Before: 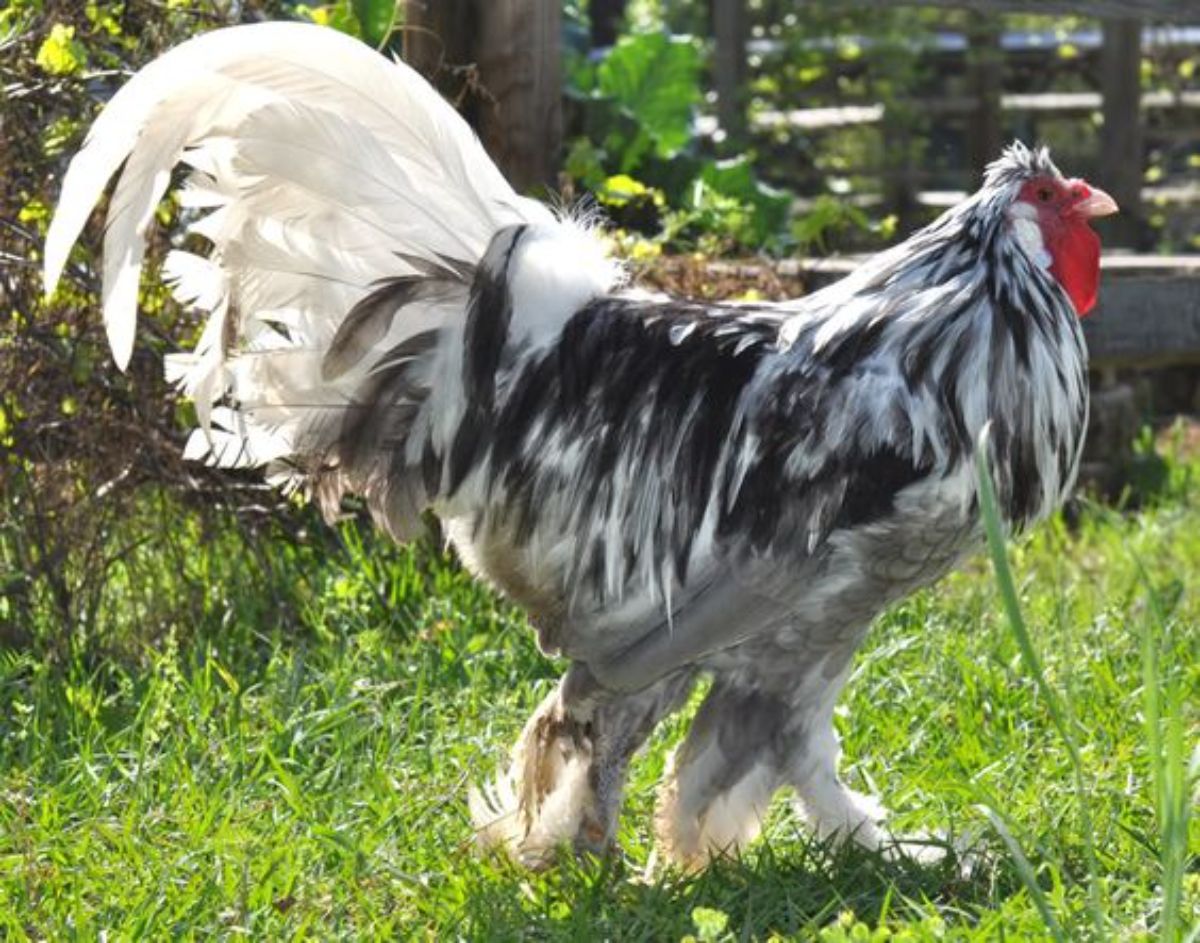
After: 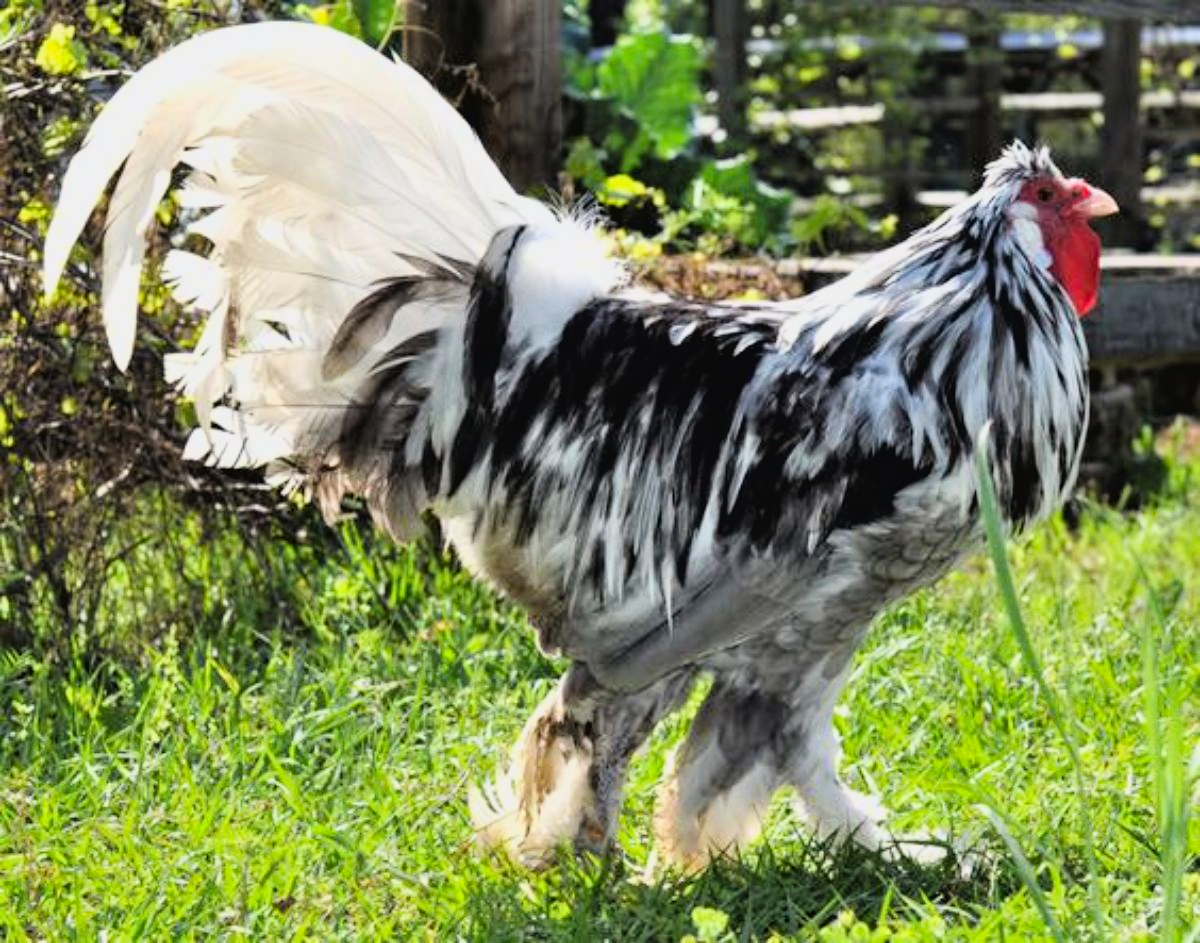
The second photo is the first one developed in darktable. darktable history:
filmic rgb: black relative exposure -7.88 EV, white relative exposure 4.1 EV, hardness 4.03, latitude 52.08%, contrast 1.009, shadows ↔ highlights balance 5.77%, color science v6 (2022)
tone curve: curves: ch0 [(0, 0.024) (0.049, 0.038) (0.176, 0.162) (0.311, 0.337) (0.416, 0.471) (0.565, 0.658) (0.817, 0.911) (1, 1)]; ch1 [(0, 0) (0.339, 0.358) (0.445, 0.439) (0.476, 0.47) (0.504, 0.504) (0.53, 0.511) (0.557, 0.558) (0.627, 0.664) (0.728, 0.786) (1, 1)]; ch2 [(0, 0) (0.327, 0.324) (0.417, 0.44) (0.46, 0.453) (0.502, 0.504) (0.526, 0.52) (0.549, 0.561) (0.619, 0.657) (0.76, 0.765) (1, 1)], color space Lab, linked channels, preserve colors none
haze removal: compatibility mode true, adaptive false
